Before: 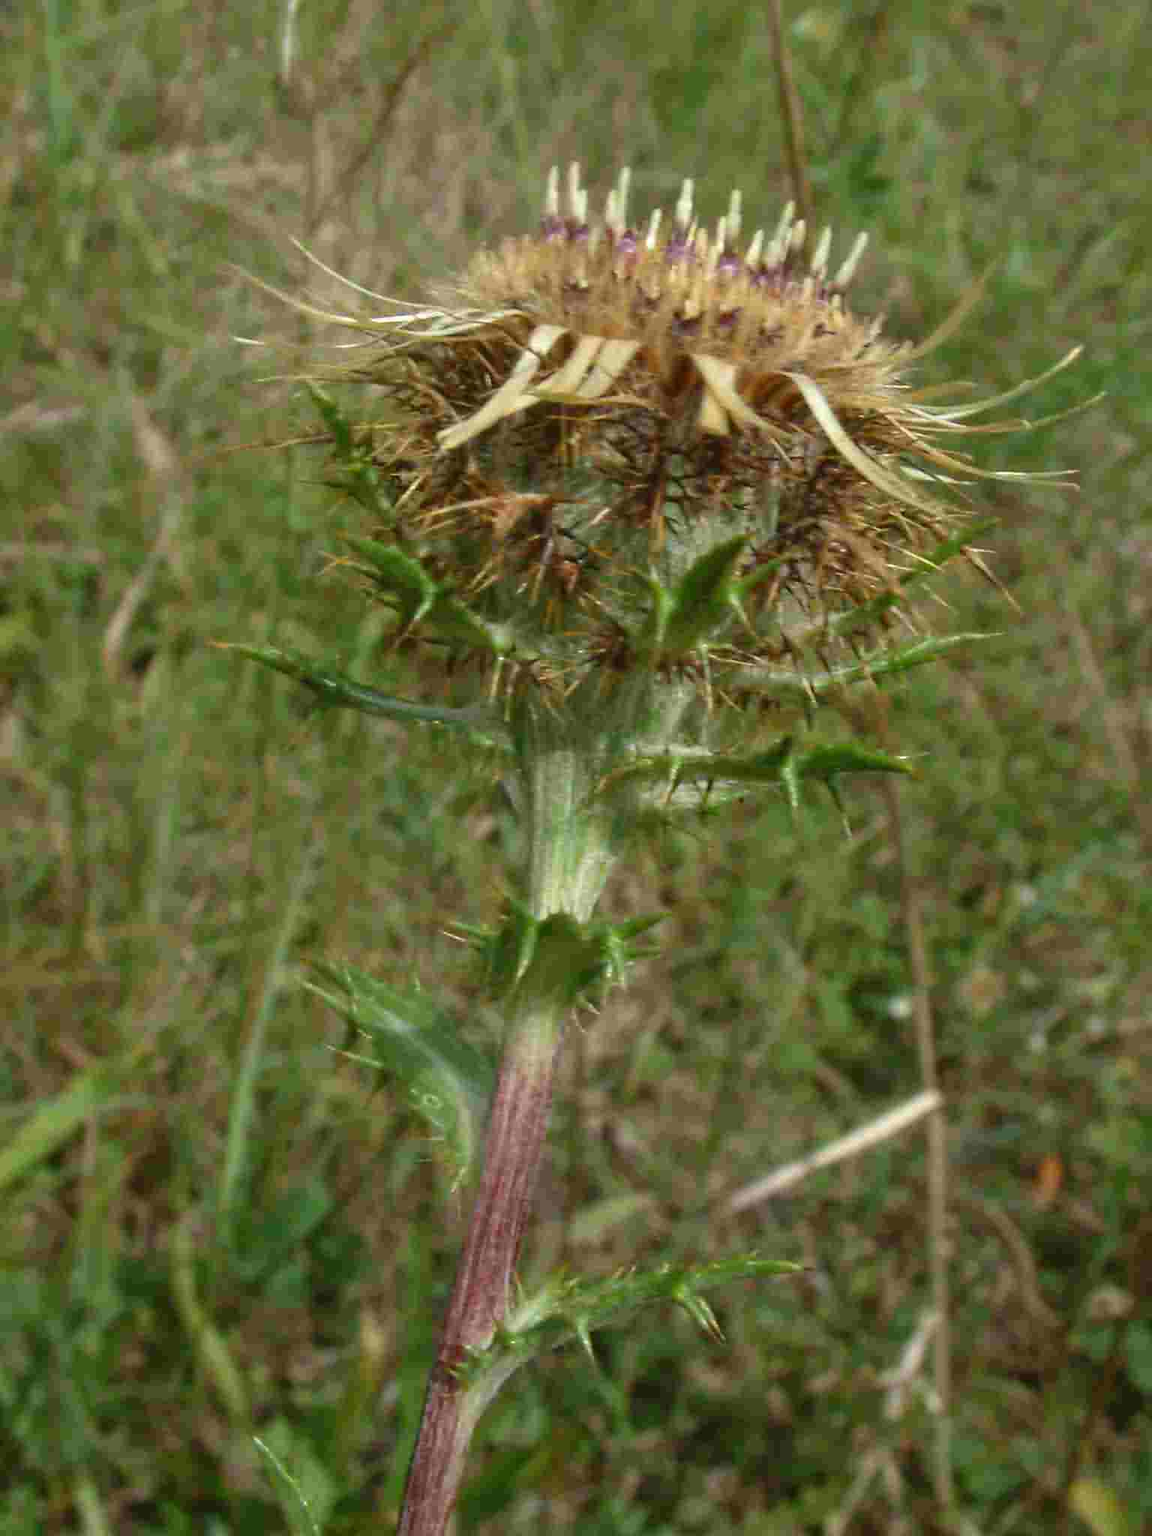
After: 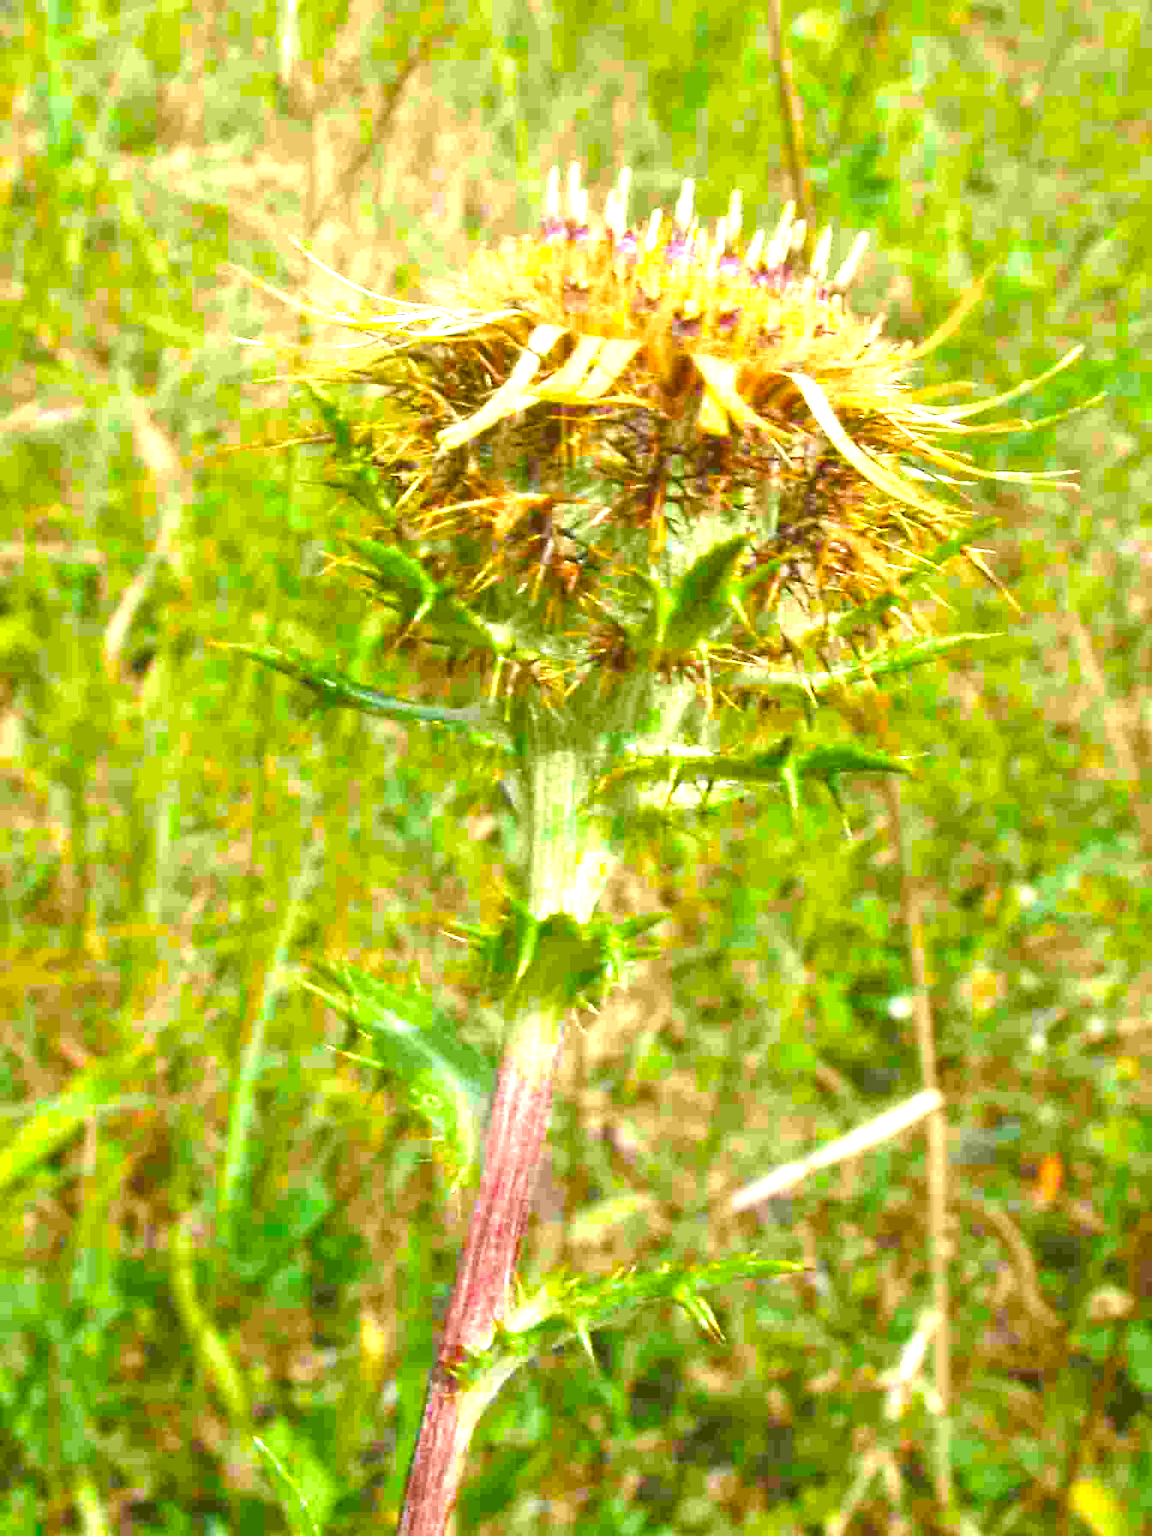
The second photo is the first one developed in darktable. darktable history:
exposure: black level correction 0, exposure 1.975 EV, compensate exposure bias true, compensate highlight preservation false
color balance rgb: linear chroma grading › global chroma 15%, perceptual saturation grading › global saturation 30%
